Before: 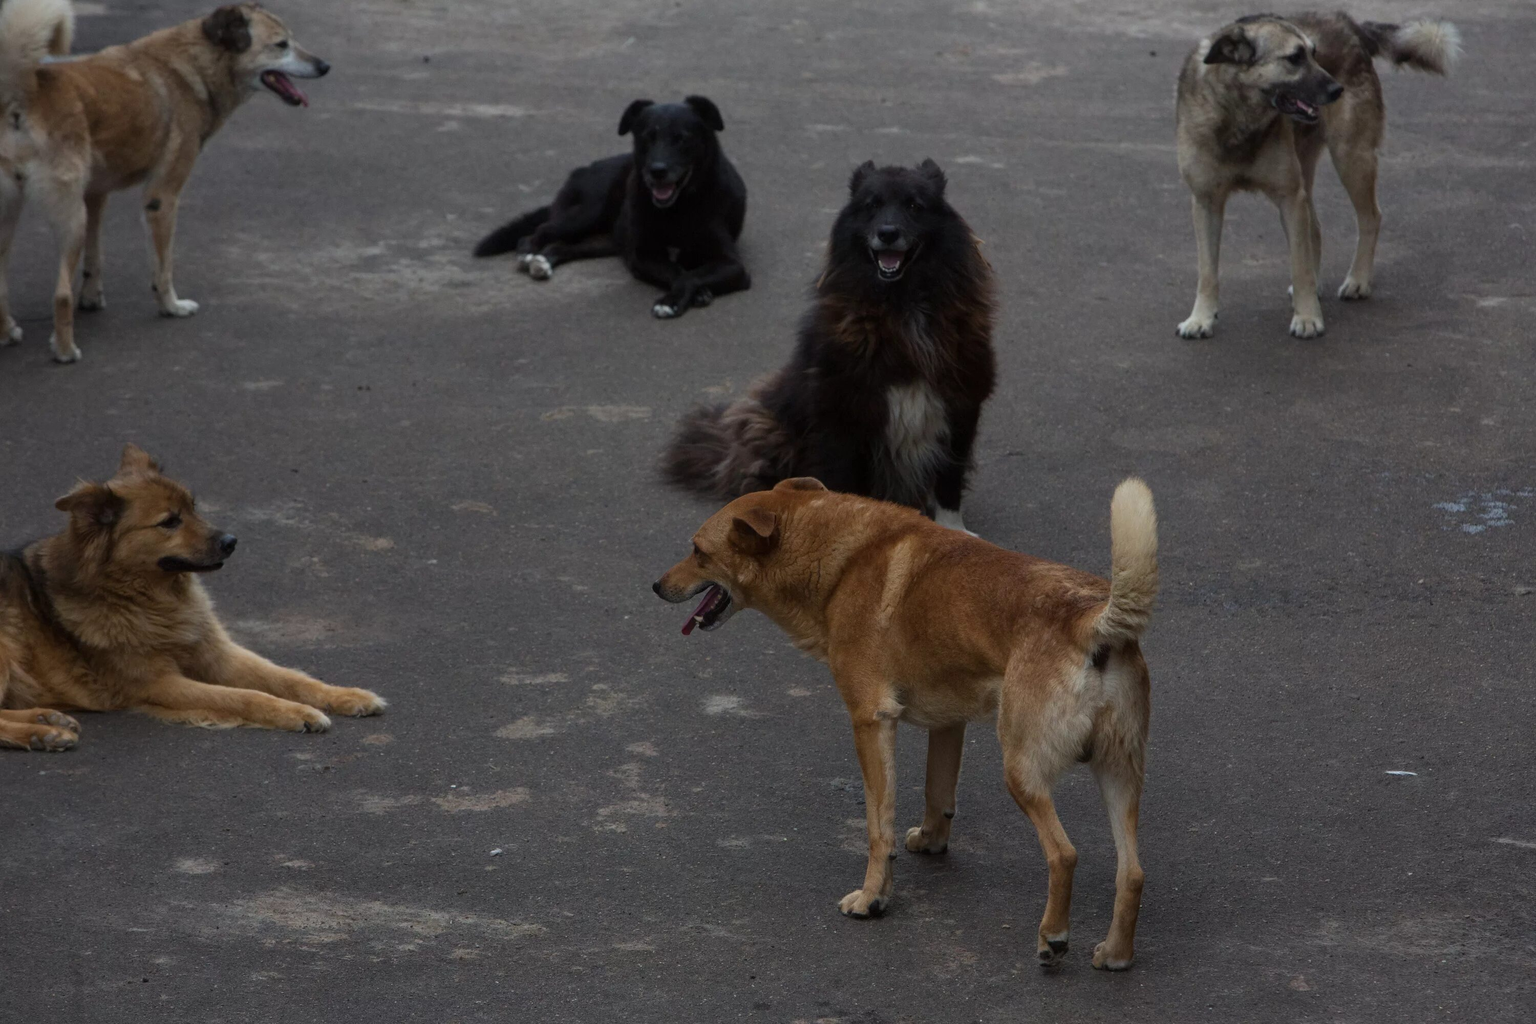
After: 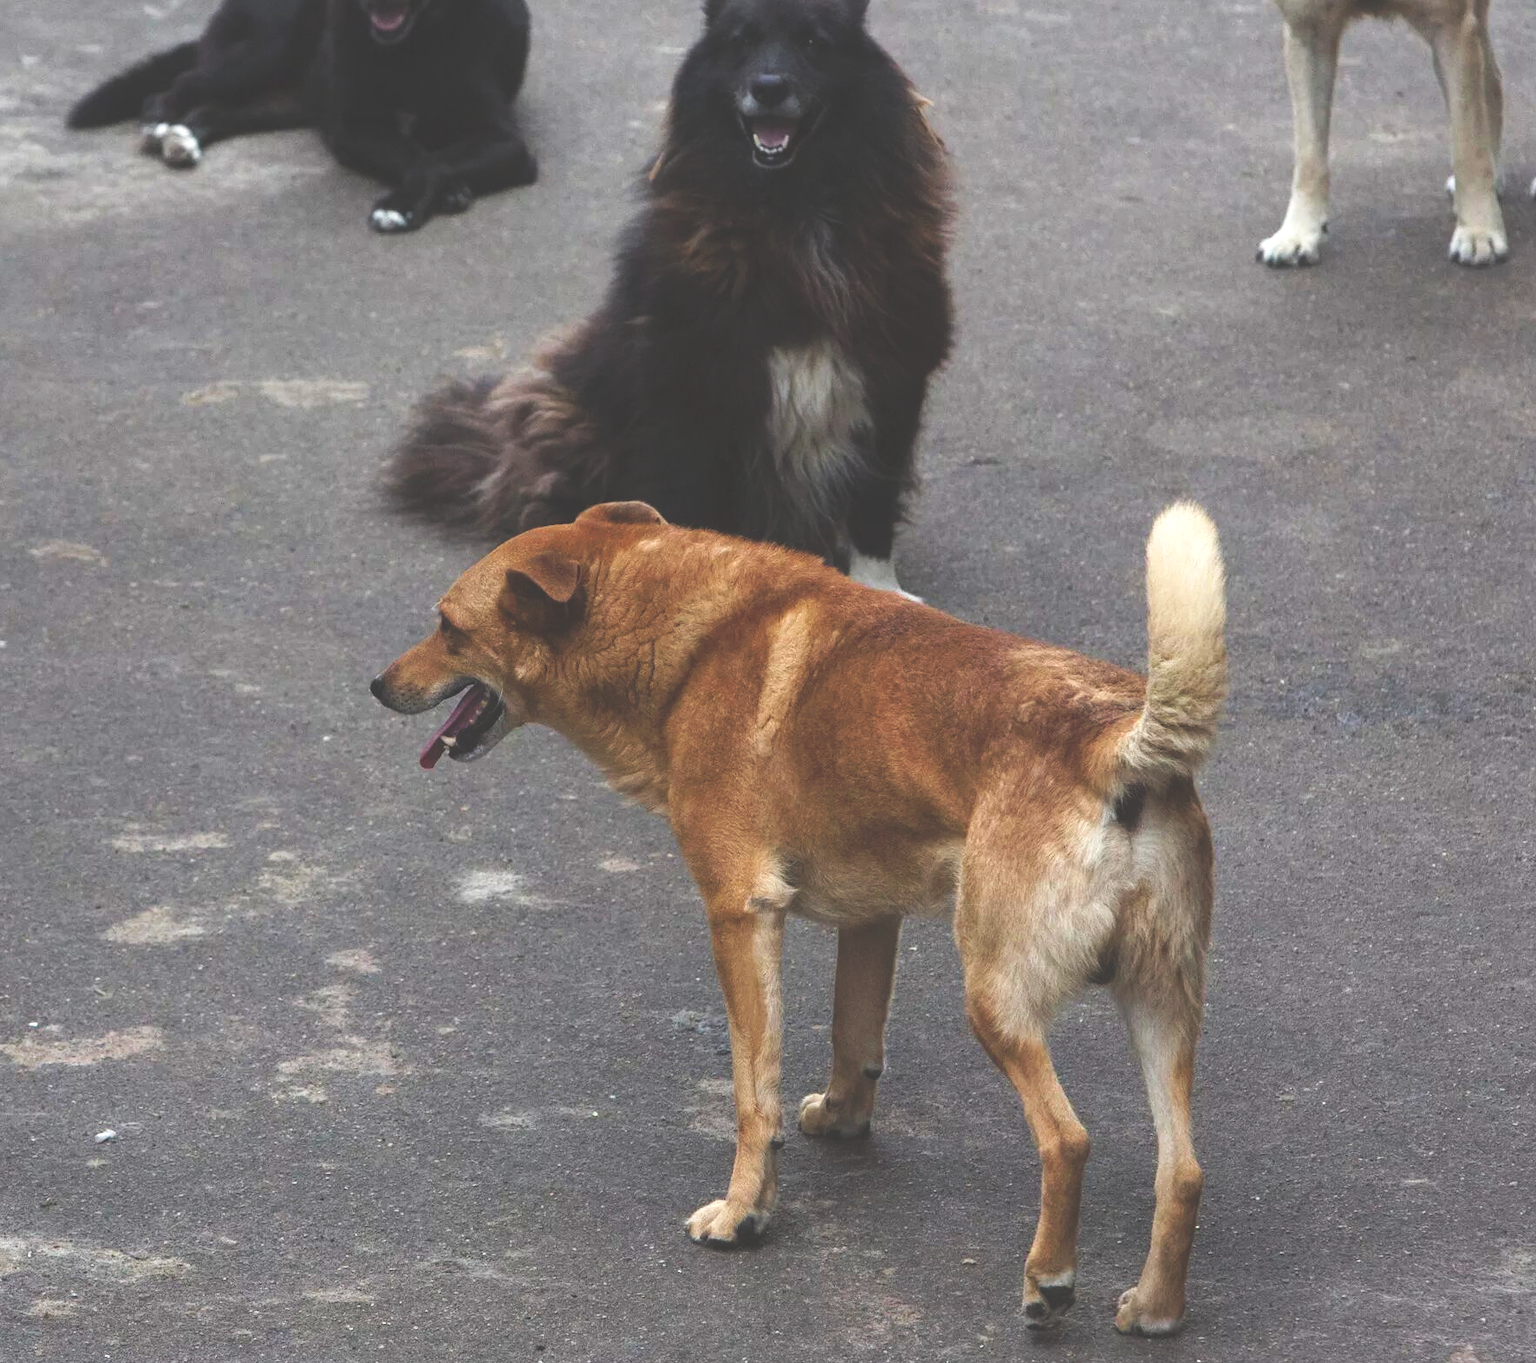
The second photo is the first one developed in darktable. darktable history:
tone curve: curves: ch0 [(0, 0) (0.003, 0.224) (0.011, 0.229) (0.025, 0.234) (0.044, 0.242) (0.069, 0.249) (0.1, 0.256) (0.136, 0.265) (0.177, 0.285) (0.224, 0.304) (0.277, 0.337) (0.335, 0.385) (0.399, 0.435) (0.468, 0.507) (0.543, 0.59) (0.623, 0.674) (0.709, 0.763) (0.801, 0.852) (0.898, 0.931) (1, 1)], preserve colors none
exposure: black level correction 0, exposure 1.388 EV, compensate exposure bias true, compensate highlight preservation false
tone equalizer: on, module defaults
crop and rotate: left 28.256%, top 17.734%, right 12.656%, bottom 3.573%
